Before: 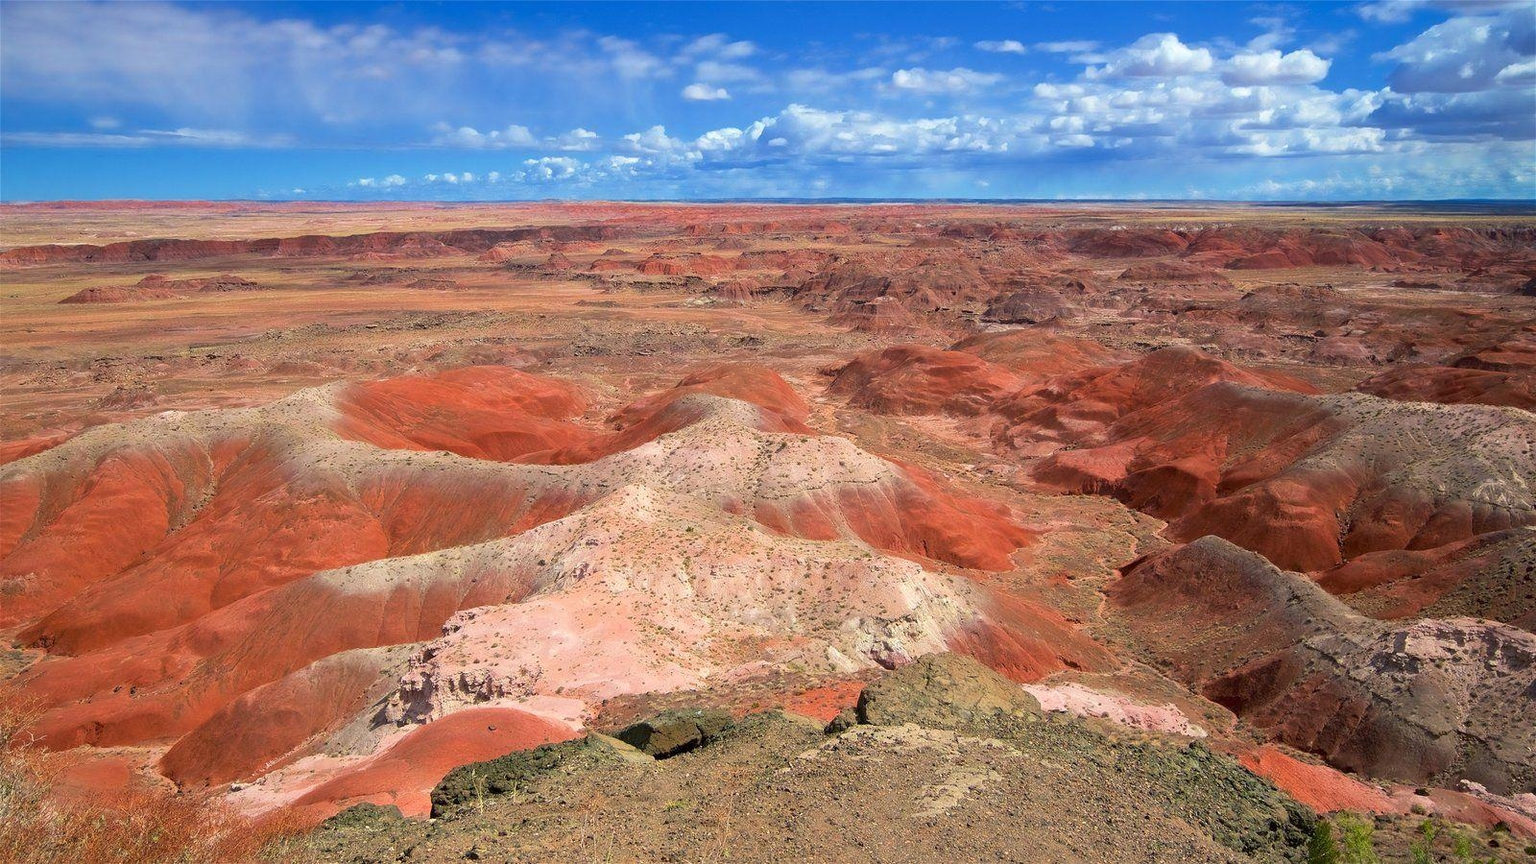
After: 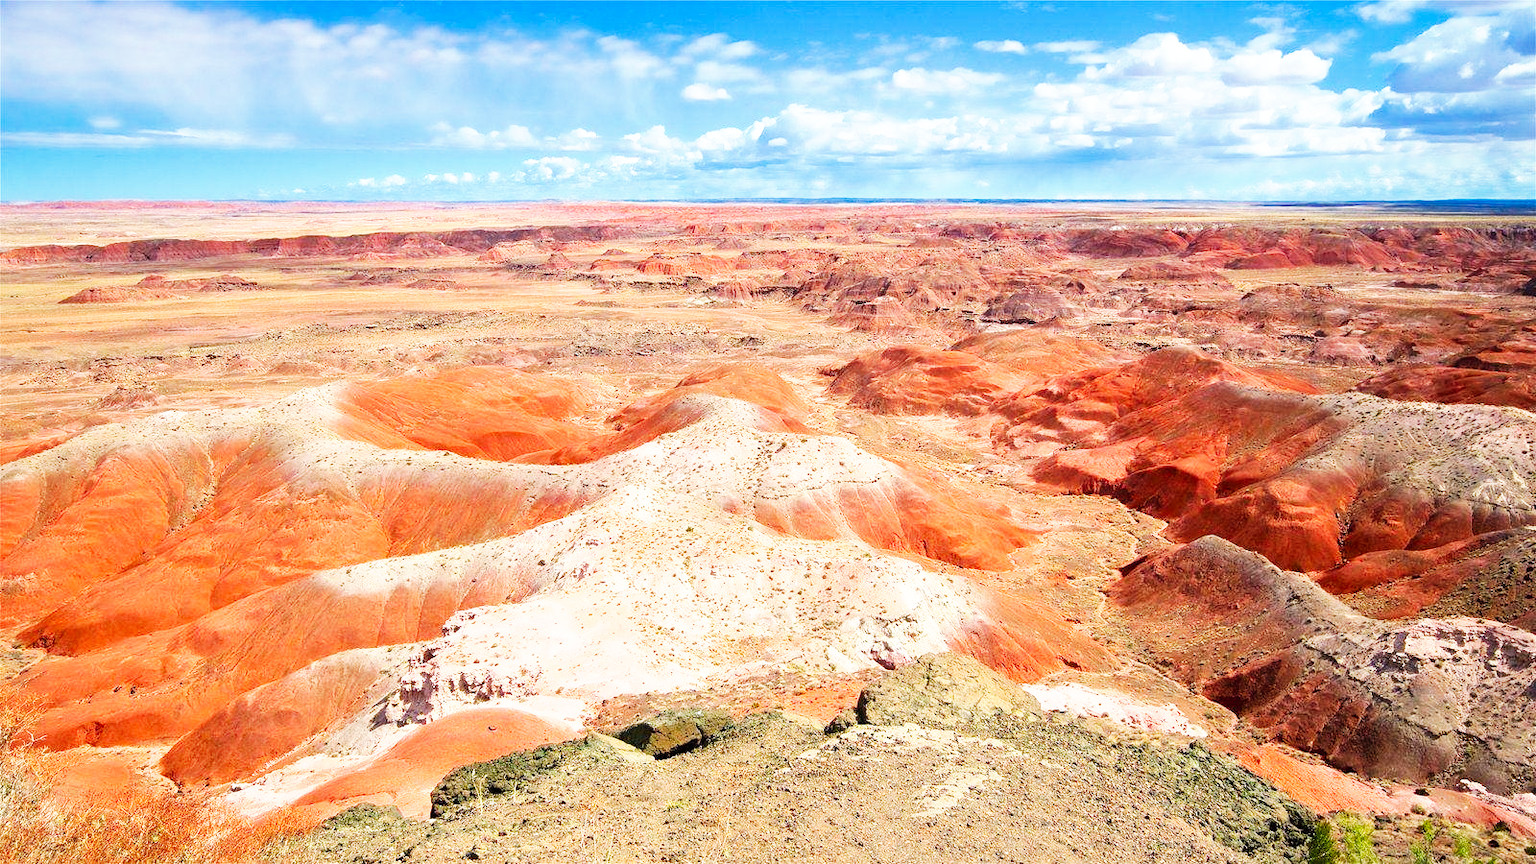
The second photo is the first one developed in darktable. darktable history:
base curve: curves: ch0 [(0, 0) (0.007, 0.004) (0.027, 0.03) (0.046, 0.07) (0.207, 0.54) (0.442, 0.872) (0.673, 0.972) (1, 1)], preserve colors none
shadows and highlights: shadows 25.49, highlights -25.7
exposure: exposure 0.152 EV, compensate highlight preservation false
